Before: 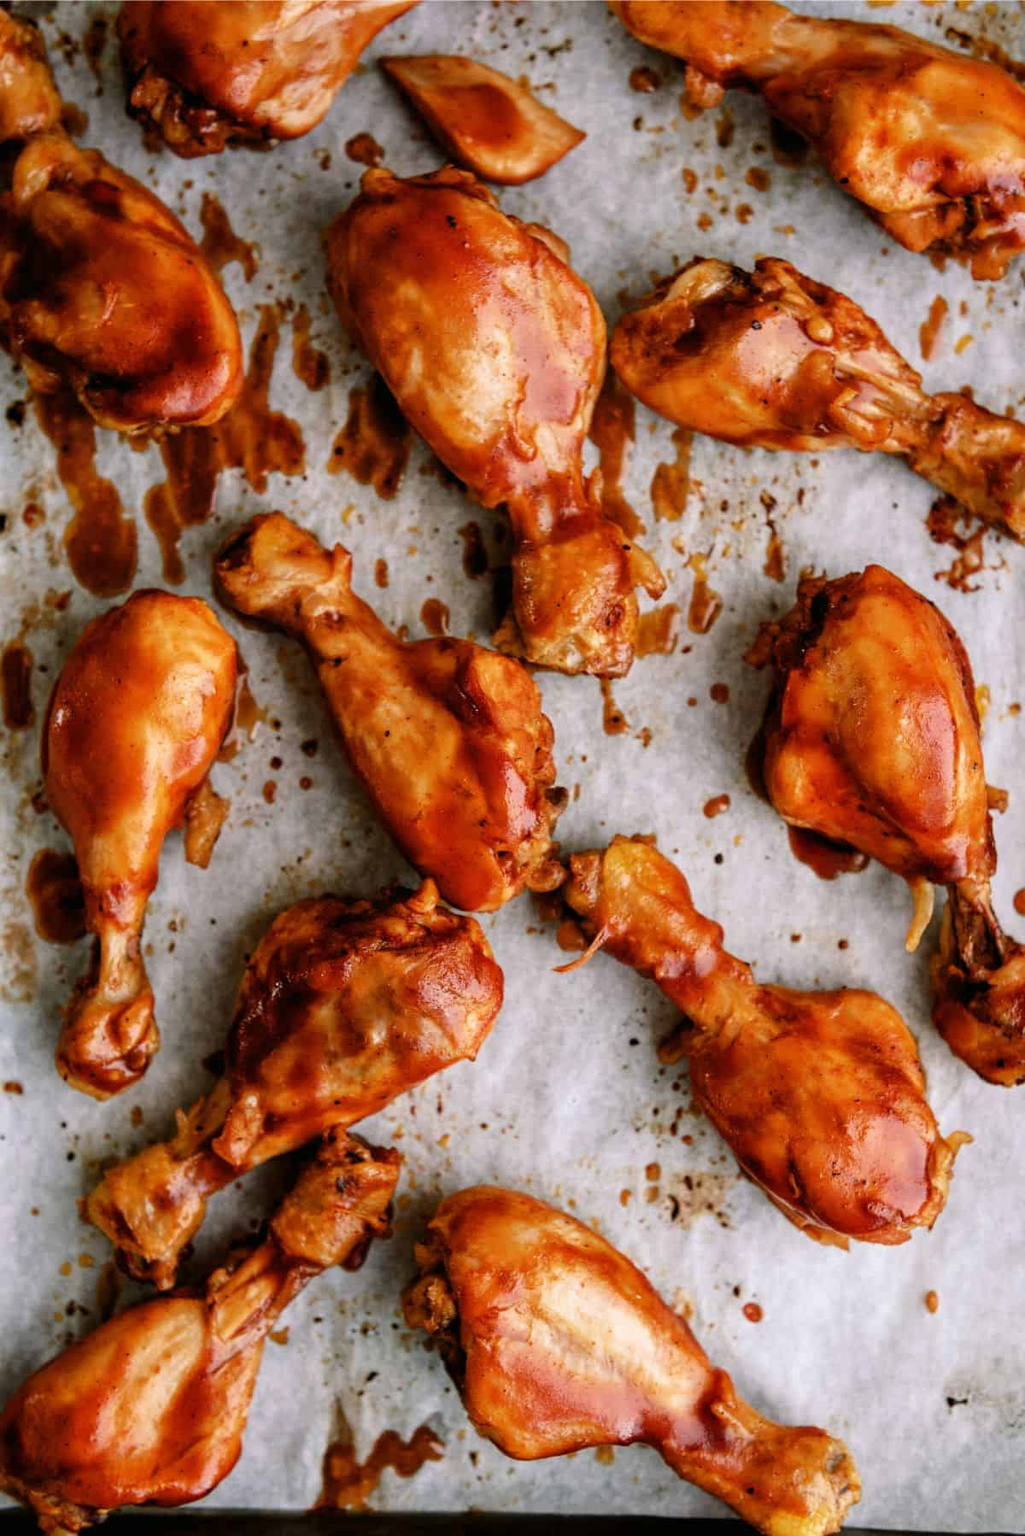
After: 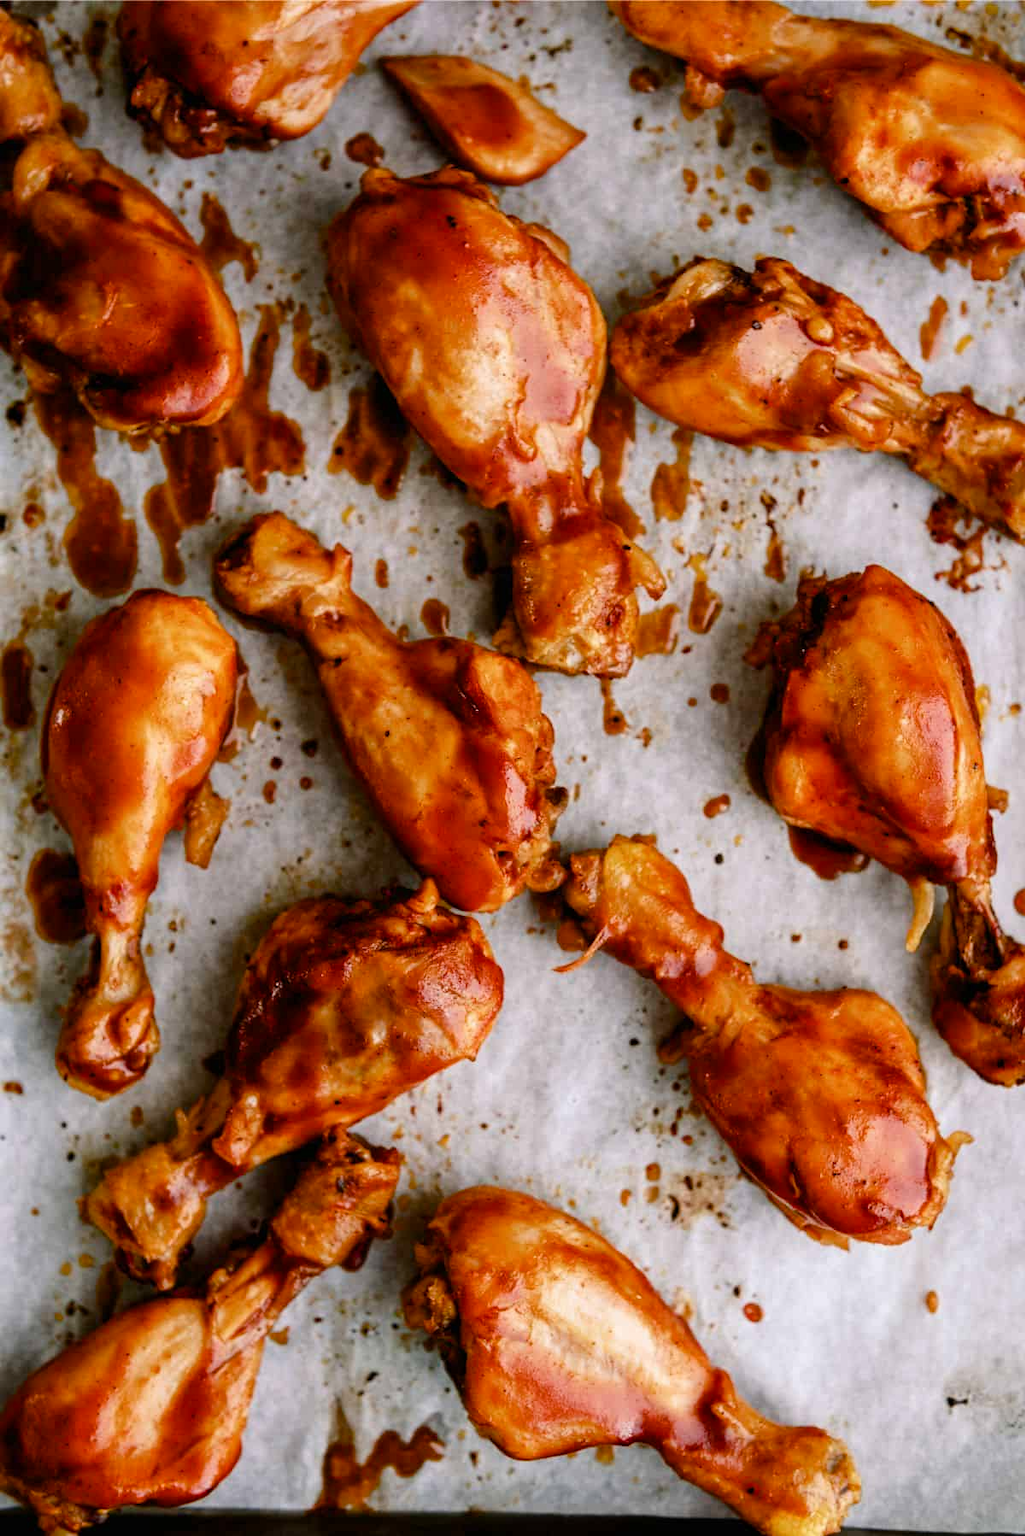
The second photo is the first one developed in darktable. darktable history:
color balance rgb: shadows lift › luminance -10.196%, perceptual saturation grading › global saturation 15.547%, perceptual saturation grading › highlights -19.089%, perceptual saturation grading › shadows 19.384%
